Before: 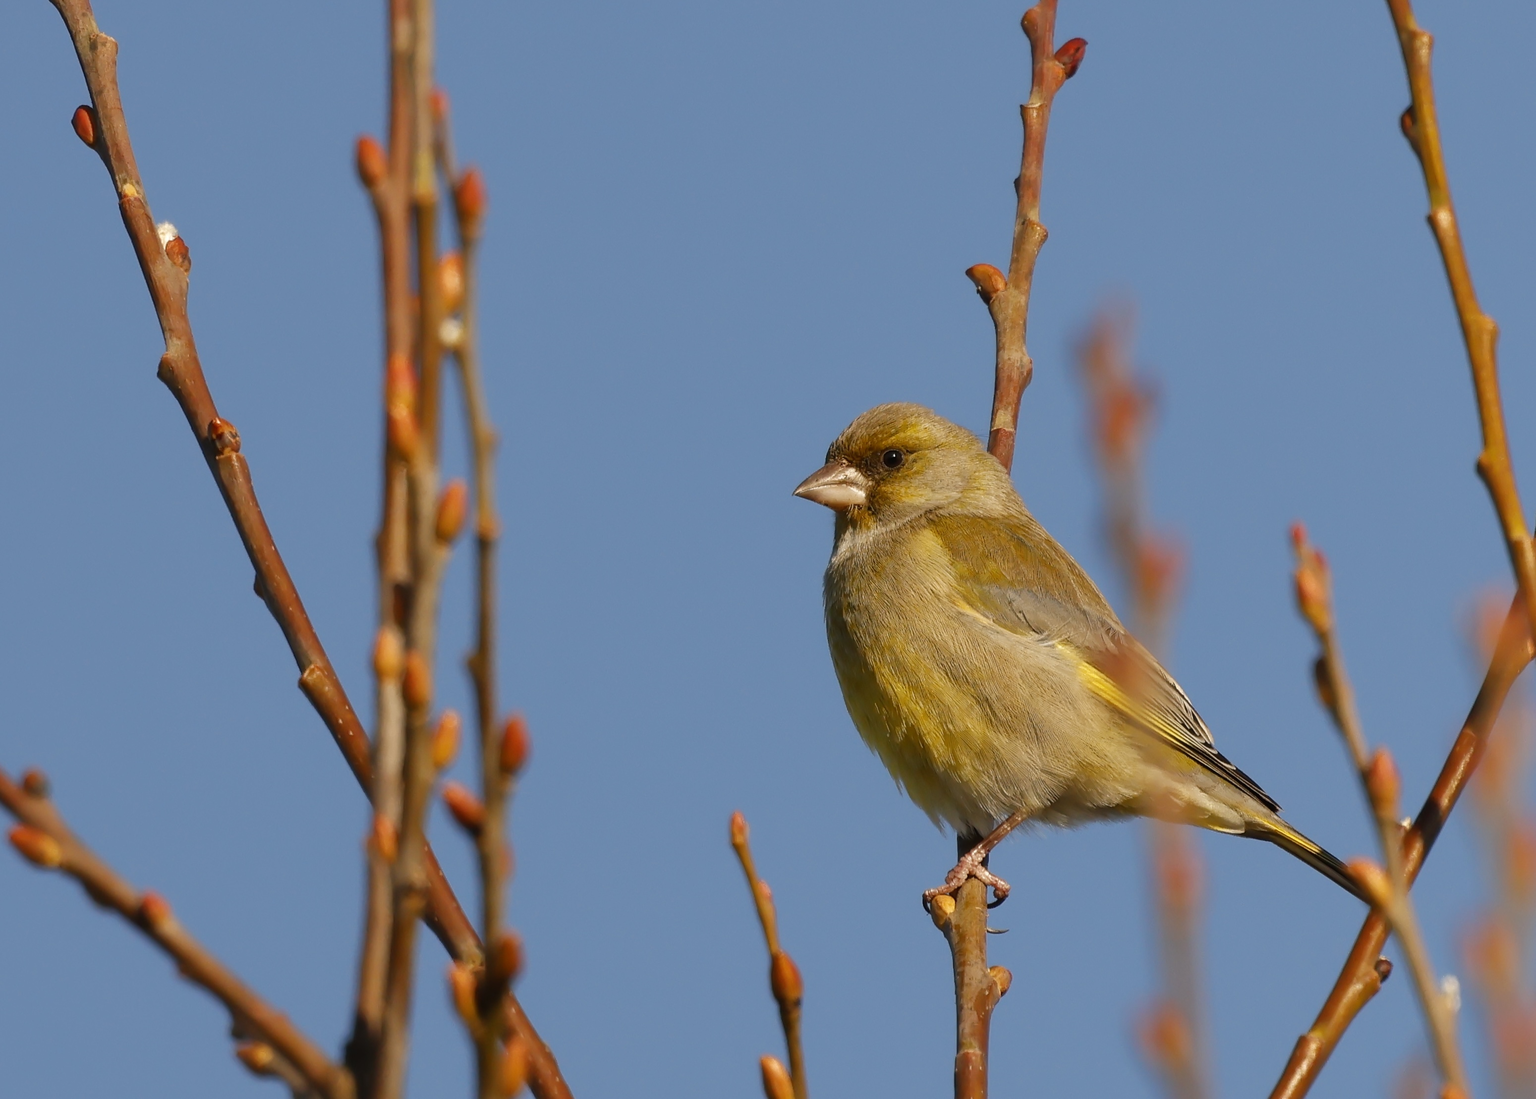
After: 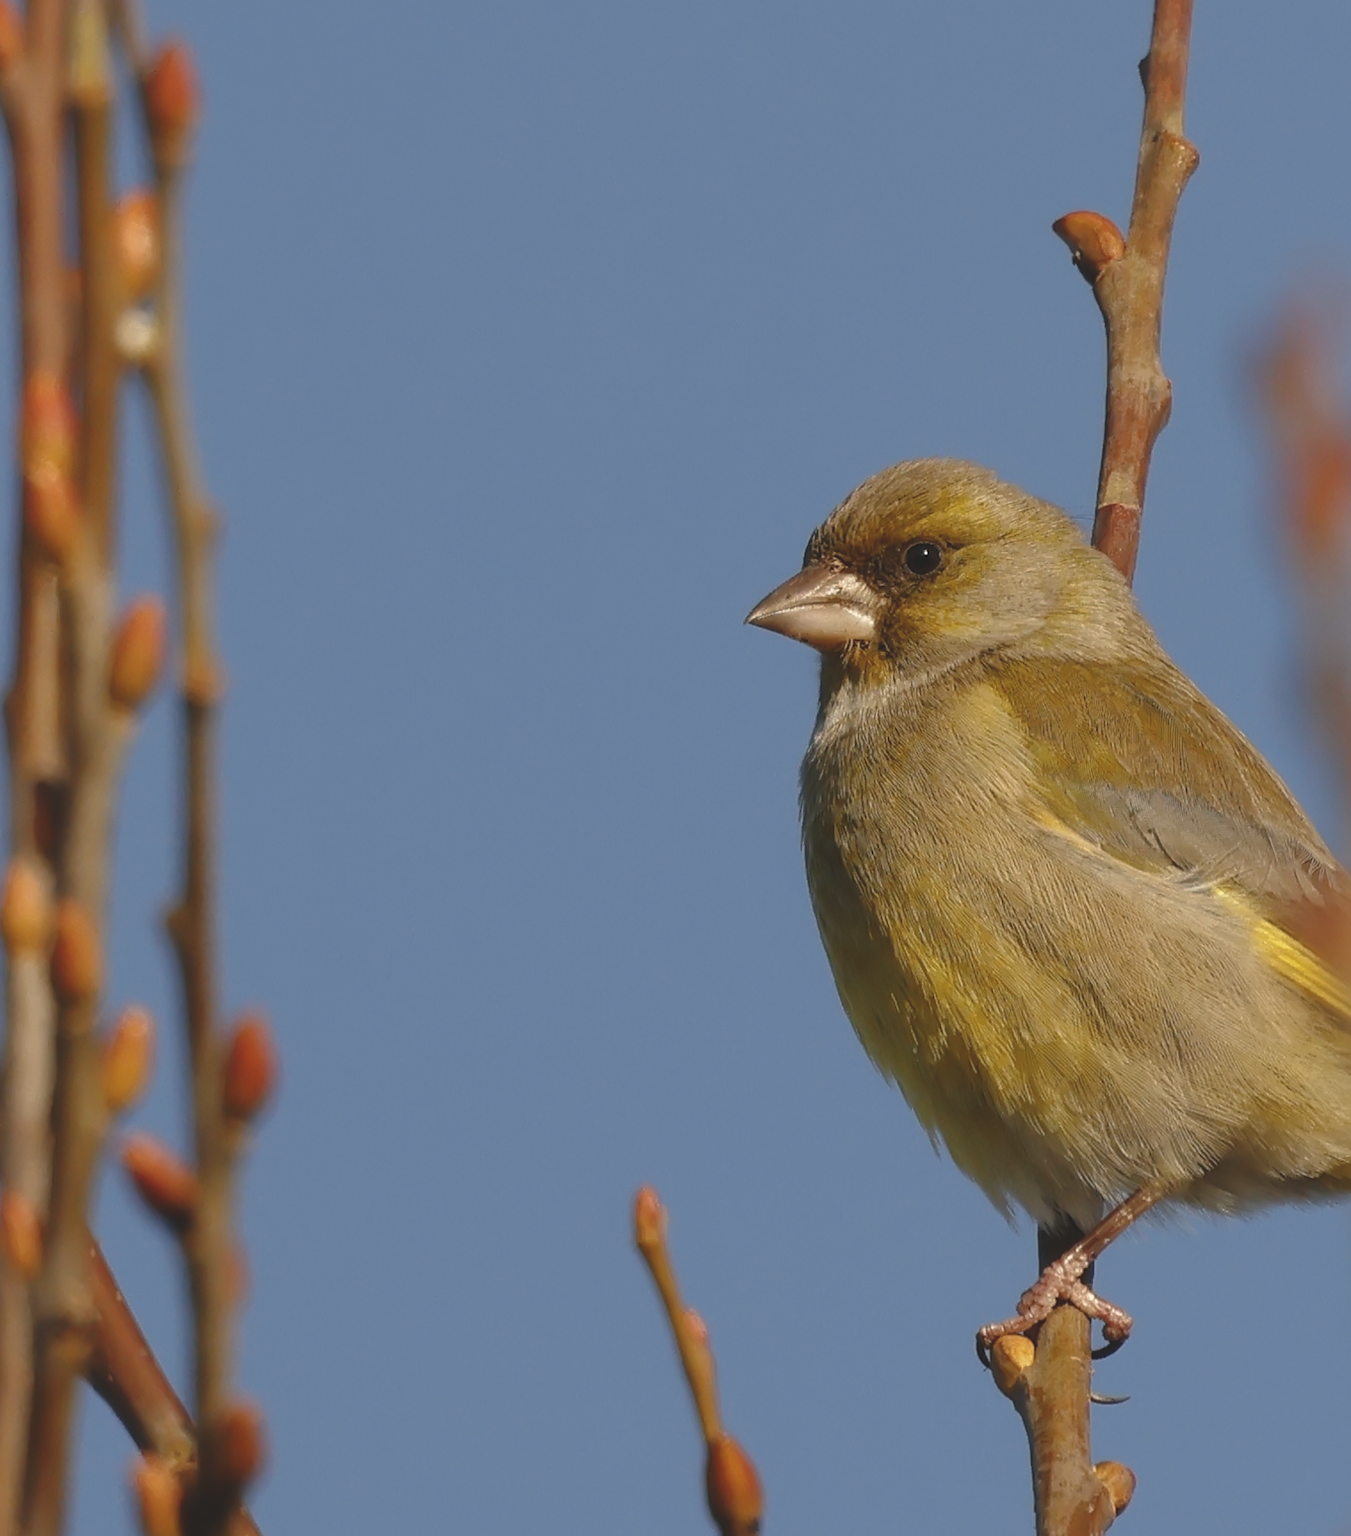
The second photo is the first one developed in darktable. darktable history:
tone curve: curves: ch0 [(0, 0) (0.003, 0.126) (0.011, 0.129) (0.025, 0.133) (0.044, 0.143) (0.069, 0.155) (0.1, 0.17) (0.136, 0.189) (0.177, 0.217) (0.224, 0.25) (0.277, 0.293) (0.335, 0.346) (0.399, 0.398) (0.468, 0.456) (0.543, 0.517) (0.623, 0.583) (0.709, 0.659) (0.801, 0.756) (0.898, 0.856) (1, 1)], preserve colors none
crop and rotate: angle 0.02°, left 24.353%, top 13.219%, right 26.156%, bottom 8.224%
